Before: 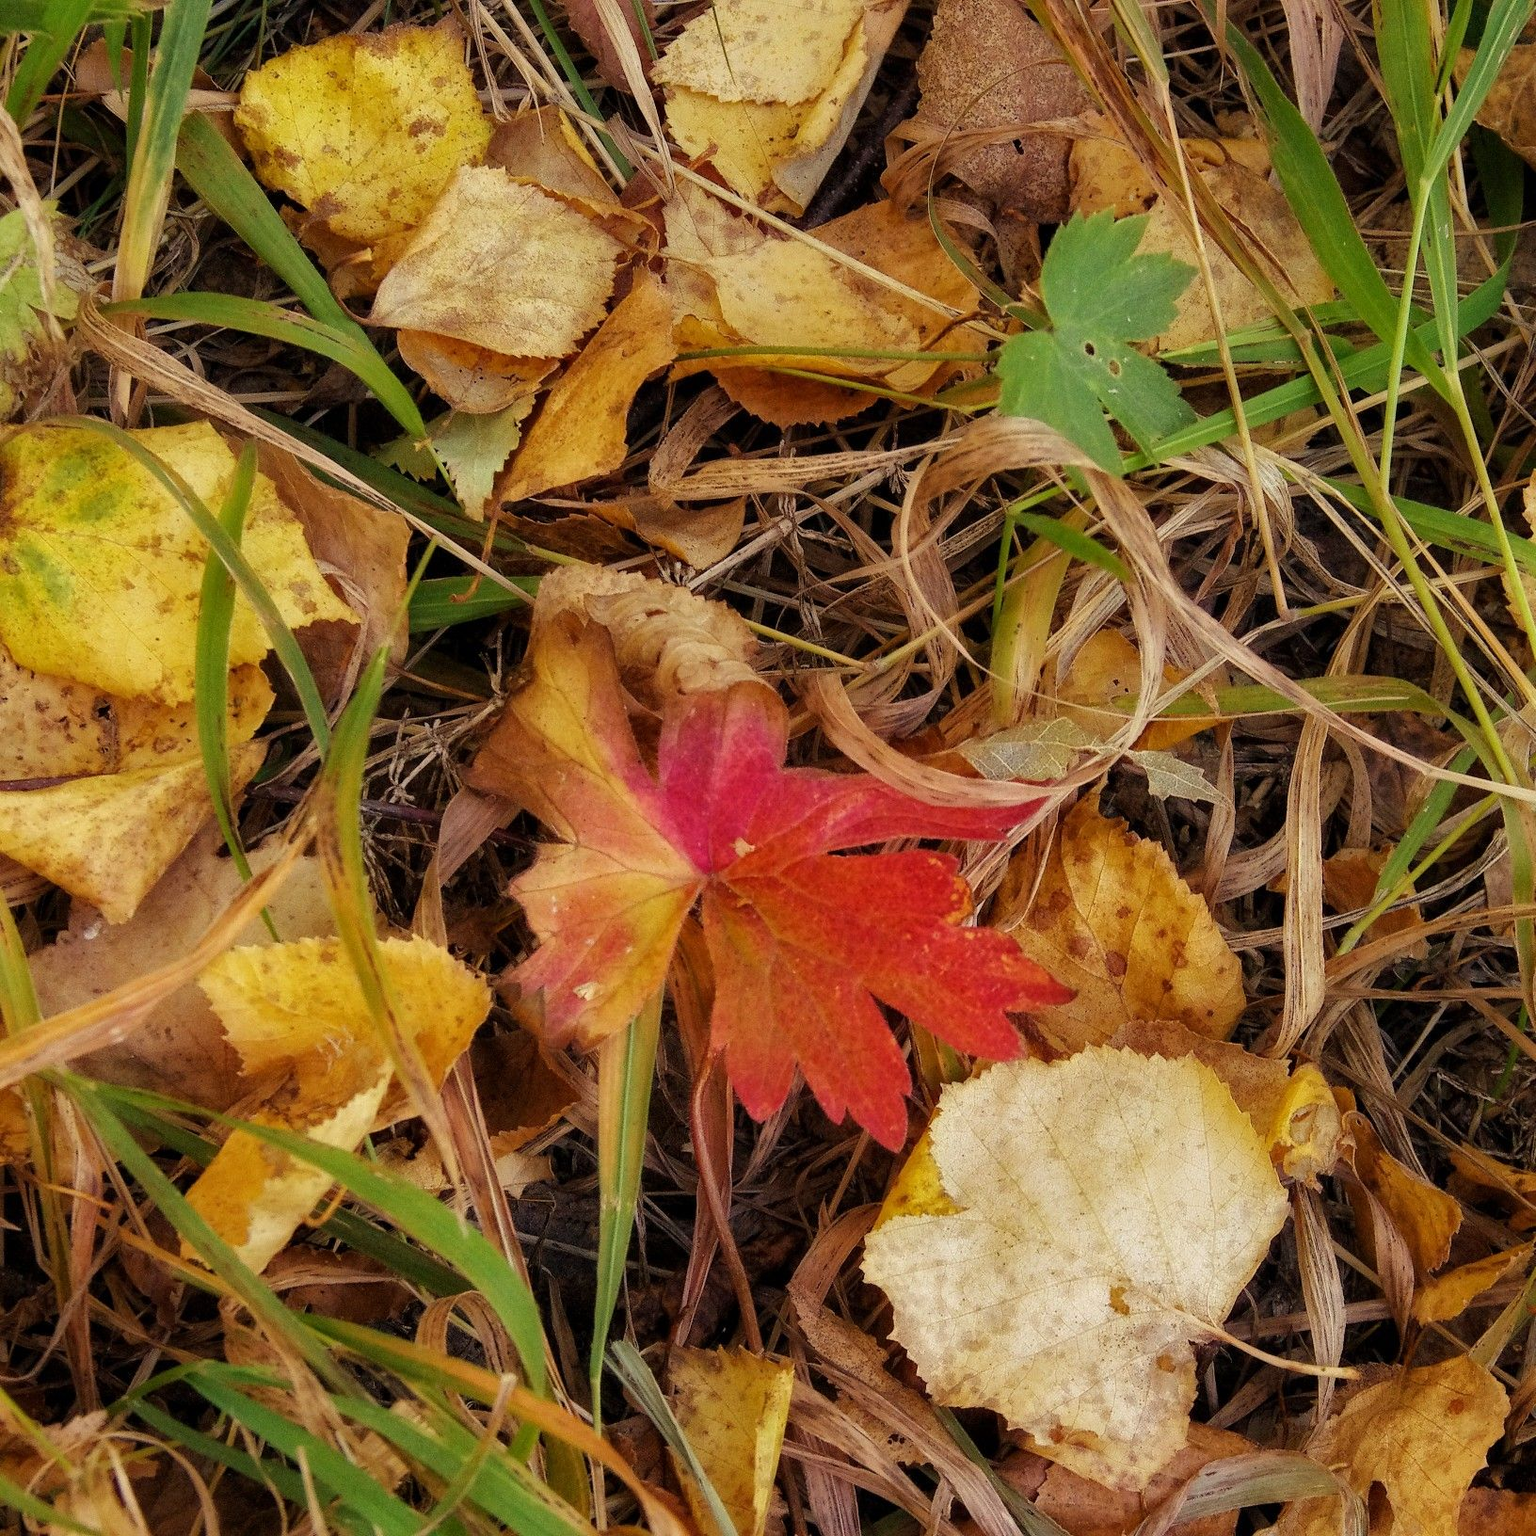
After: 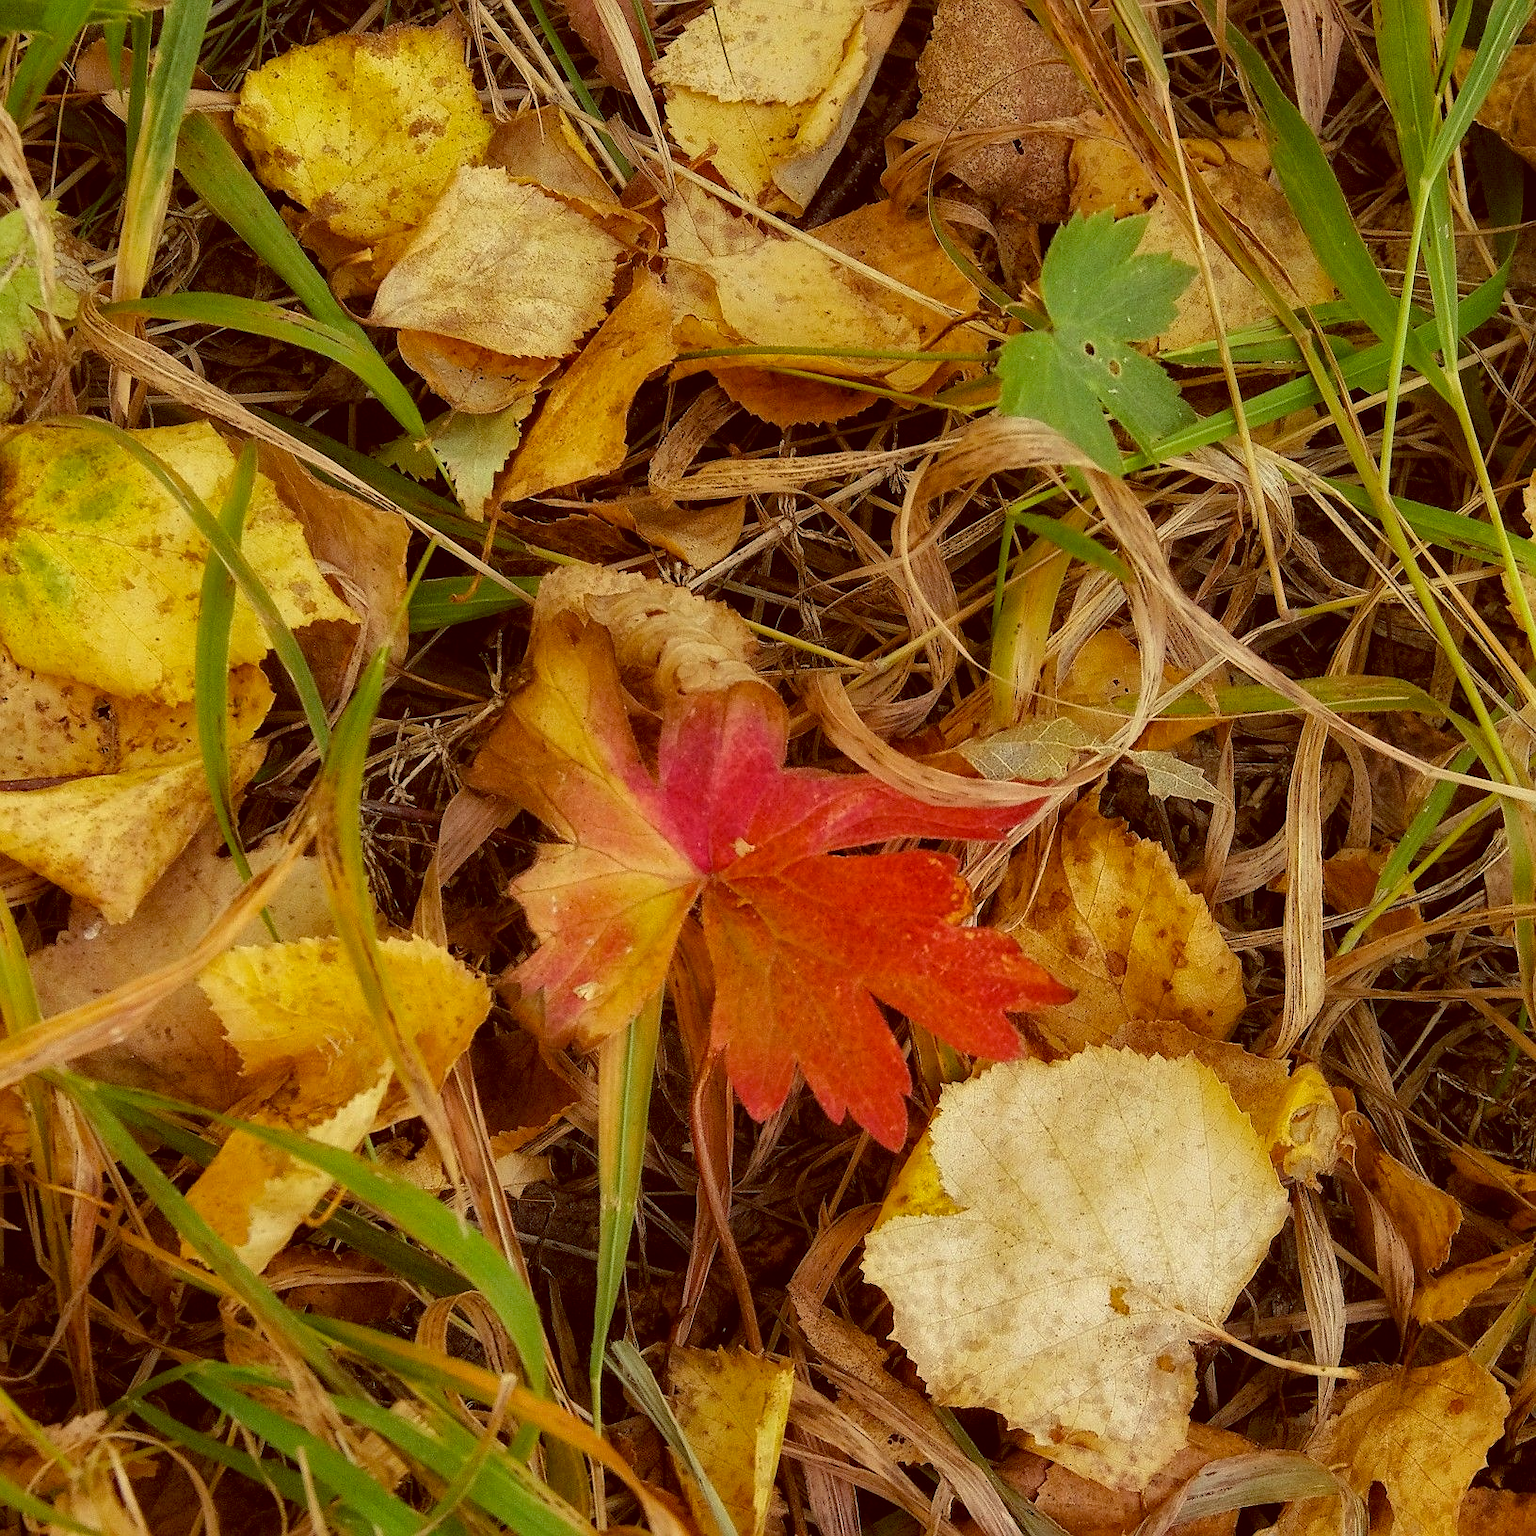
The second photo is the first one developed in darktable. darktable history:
color balance: lift [1.001, 1.007, 1, 0.993], gamma [1.023, 1.026, 1.01, 0.974], gain [0.964, 1.059, 1.073, 0.927]
sharpen: radius 0.969, amount 0.604
